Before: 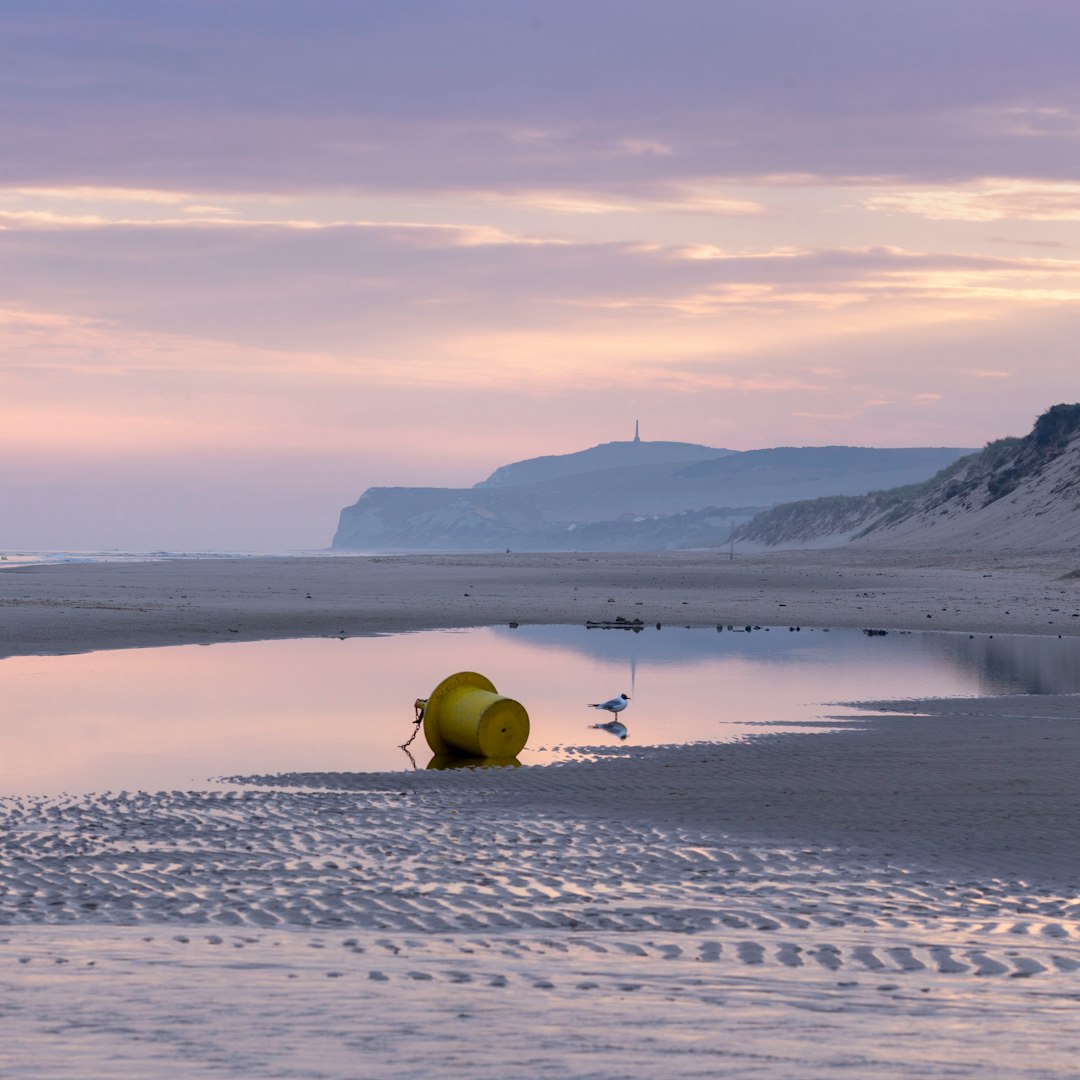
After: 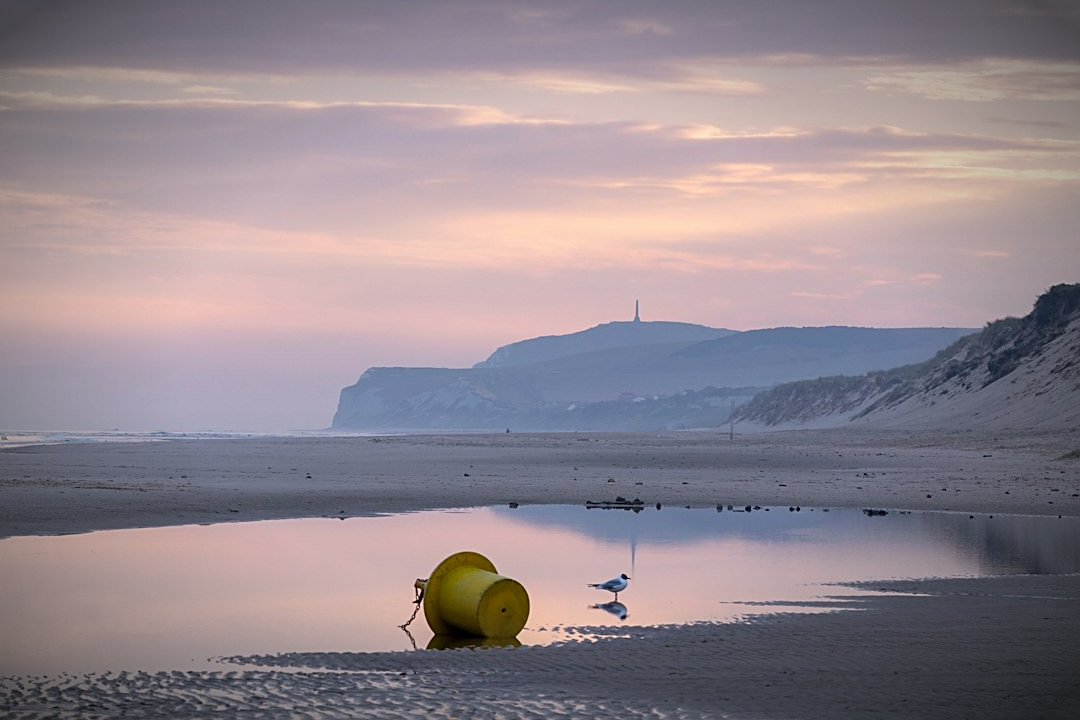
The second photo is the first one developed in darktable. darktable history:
vignetting: fall-off start 67.5%, fall-off radius 67.23%, brightness -0.813, automatic ratio true
sharpen: on, module defaults
fill light: on, module defaults
crop: top 11.166%, bottom 22.168%
